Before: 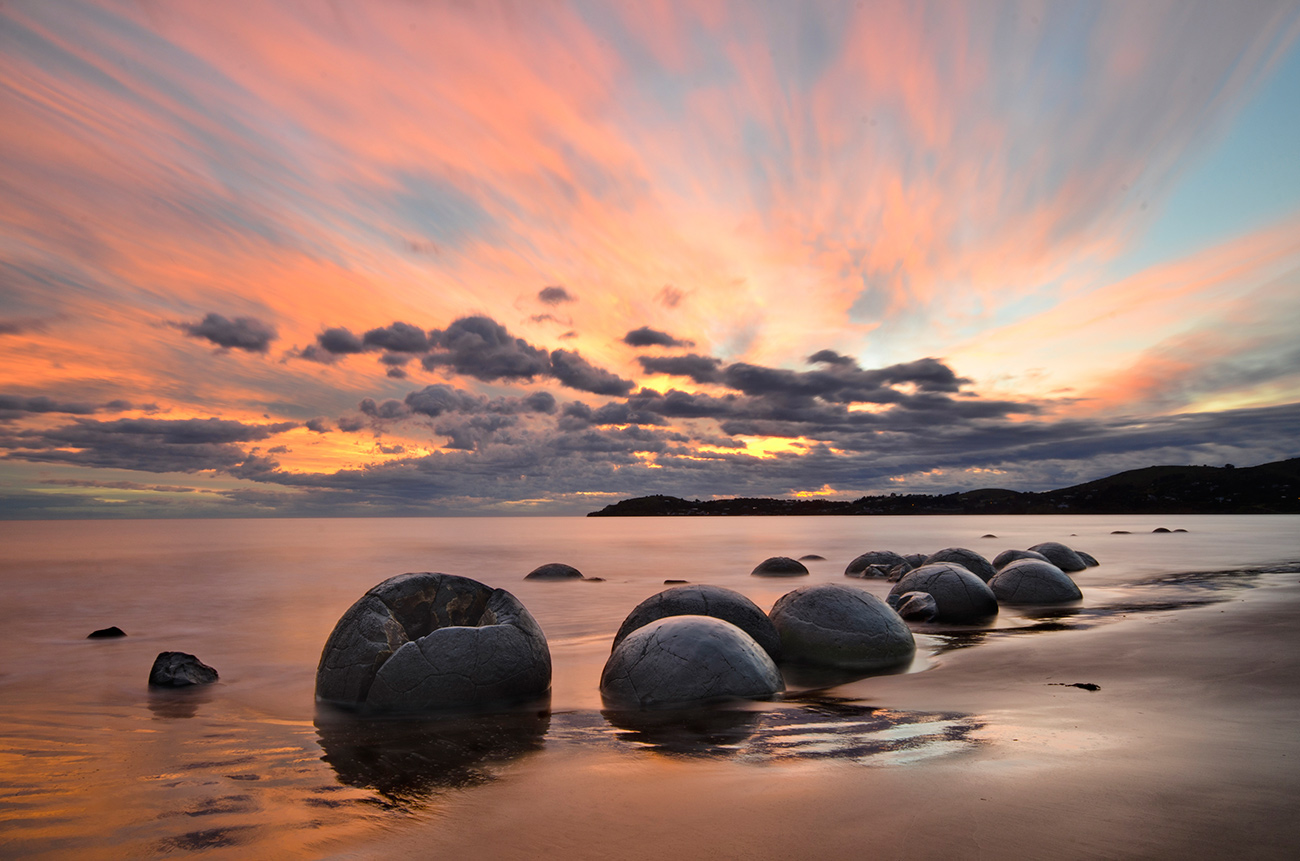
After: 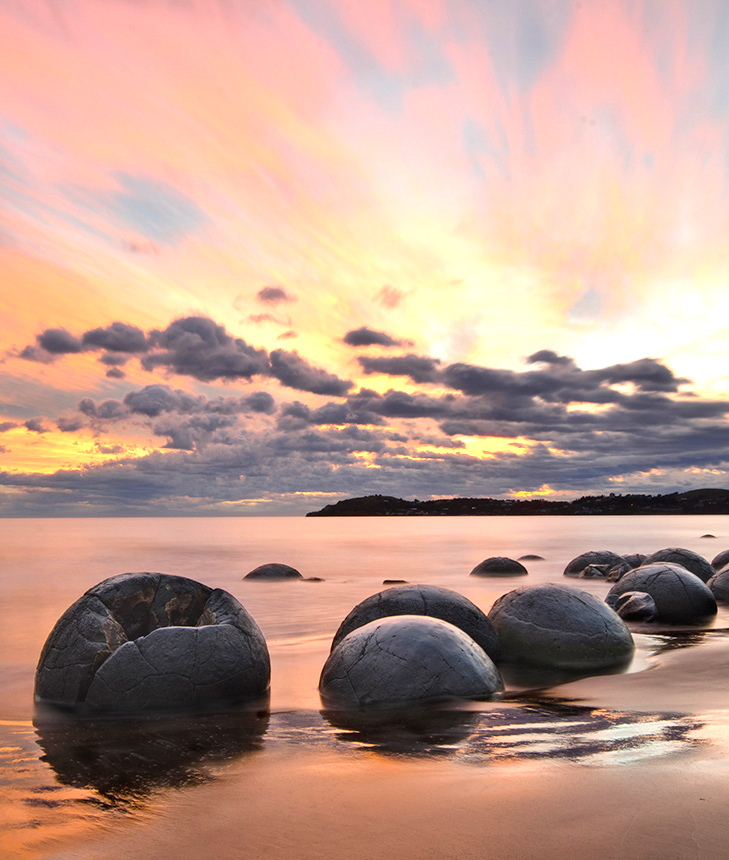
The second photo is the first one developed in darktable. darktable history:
crop: left 21.674%, right 22.086%
exposure: black level correction 0, exposure 0.7 EV, compensate highlight preservation false
